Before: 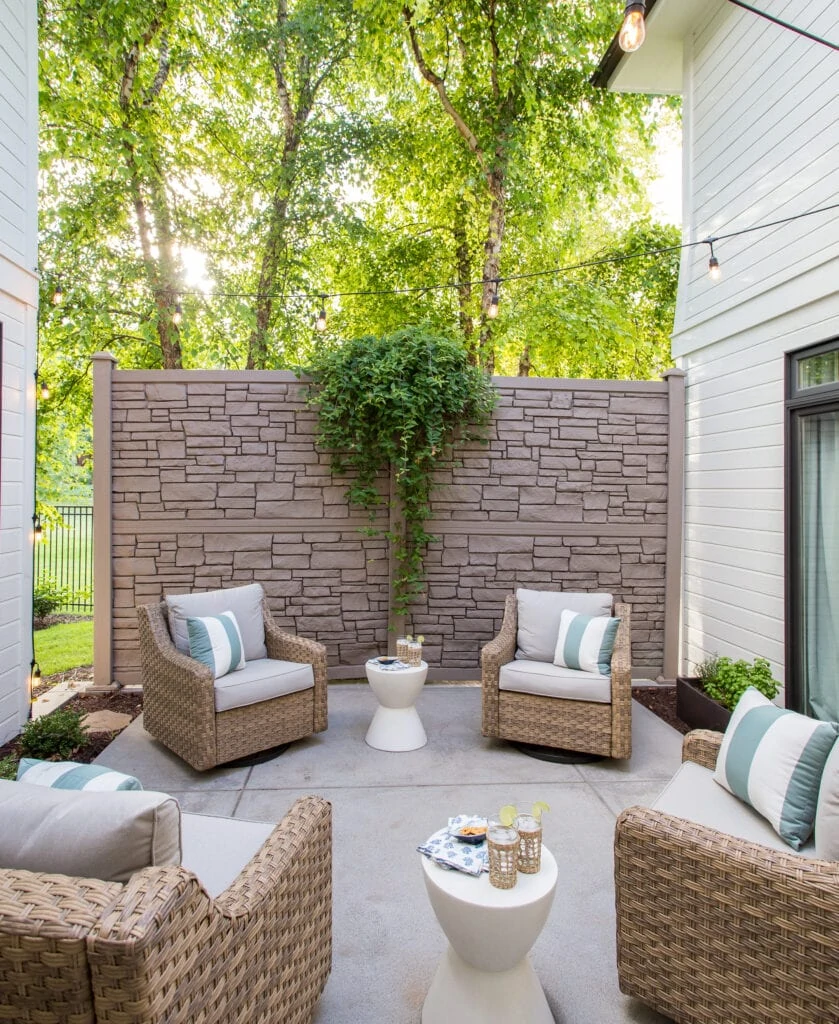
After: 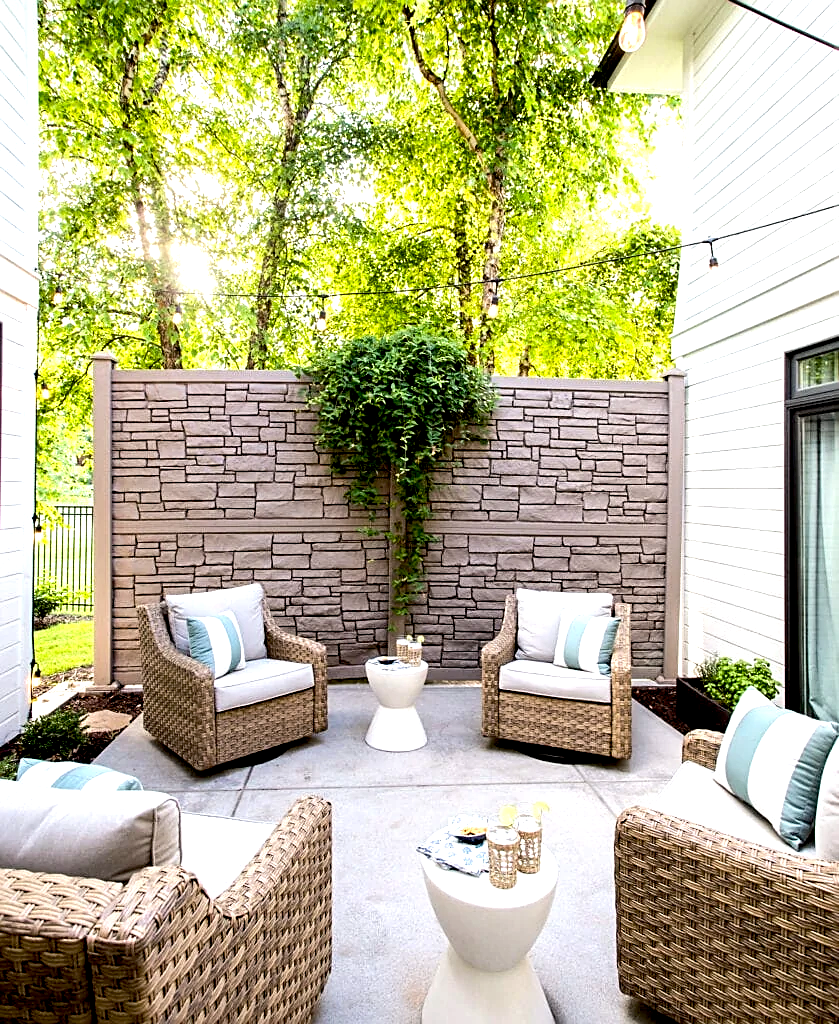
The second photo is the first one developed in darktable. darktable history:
color balance rgb: perceptual saturation grading › global saturation 0.786%
tone equalizer: -8 EV -0.746 EV, -7 EV -0.679 EV, -6 EV -0.599 EV, -5 EV -0.401 EV, -3 EV 0.389 EV, -2 EV 0.6 EV, -1 EV 0.685 EV, +0 EV 0.766 EV, edges refinement/feathering 500, mask exposure compensation -1.26 EV, preserve details no
exposure: black level correction 0.025, exposure 0.185 EV, compensate exposure bias true, compensate highlight preservation false
sharpen: on, module defaults
